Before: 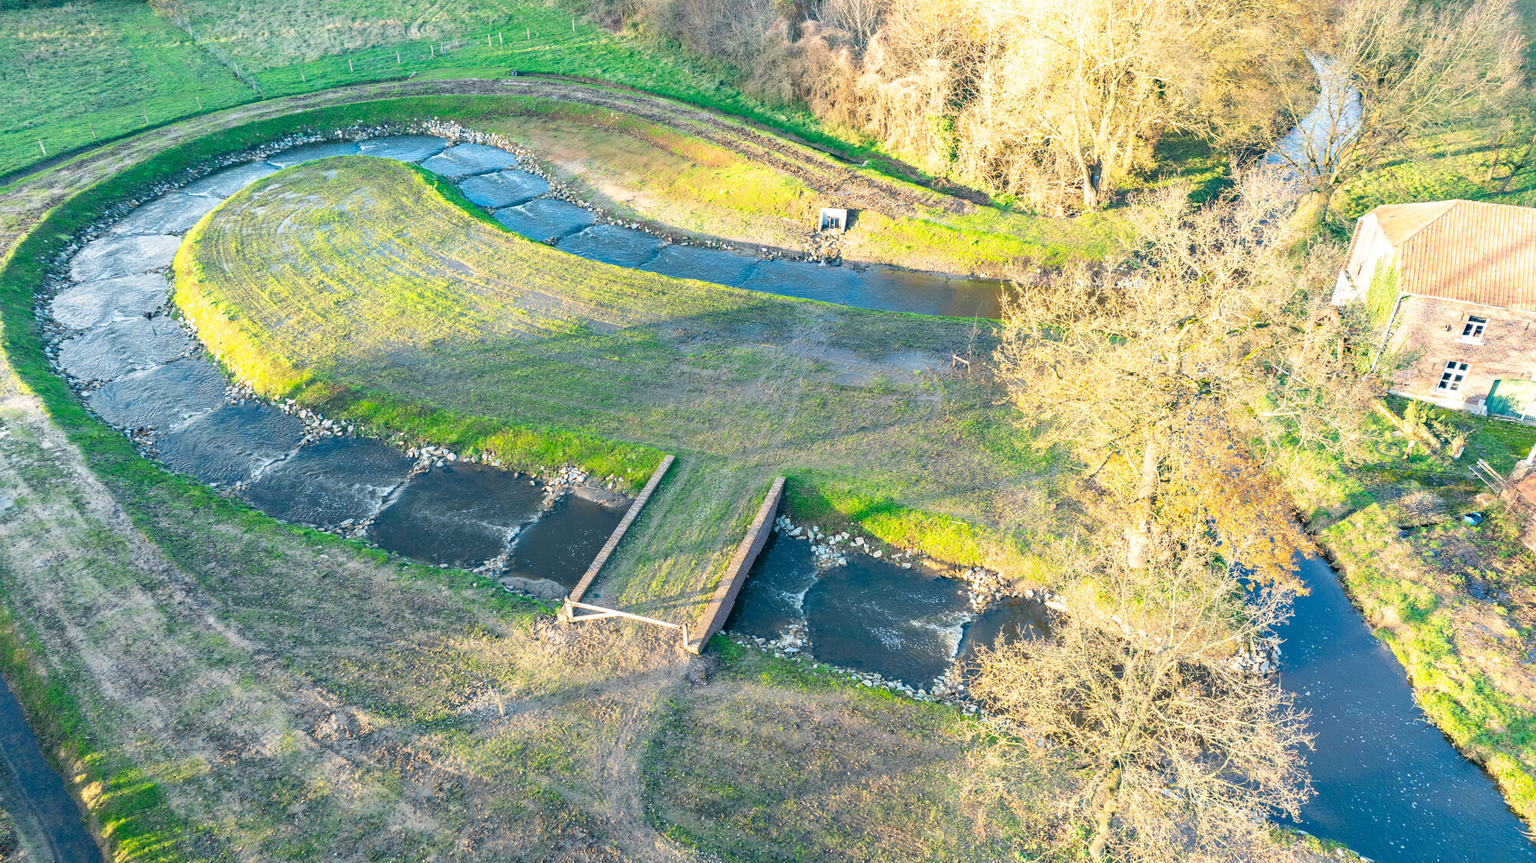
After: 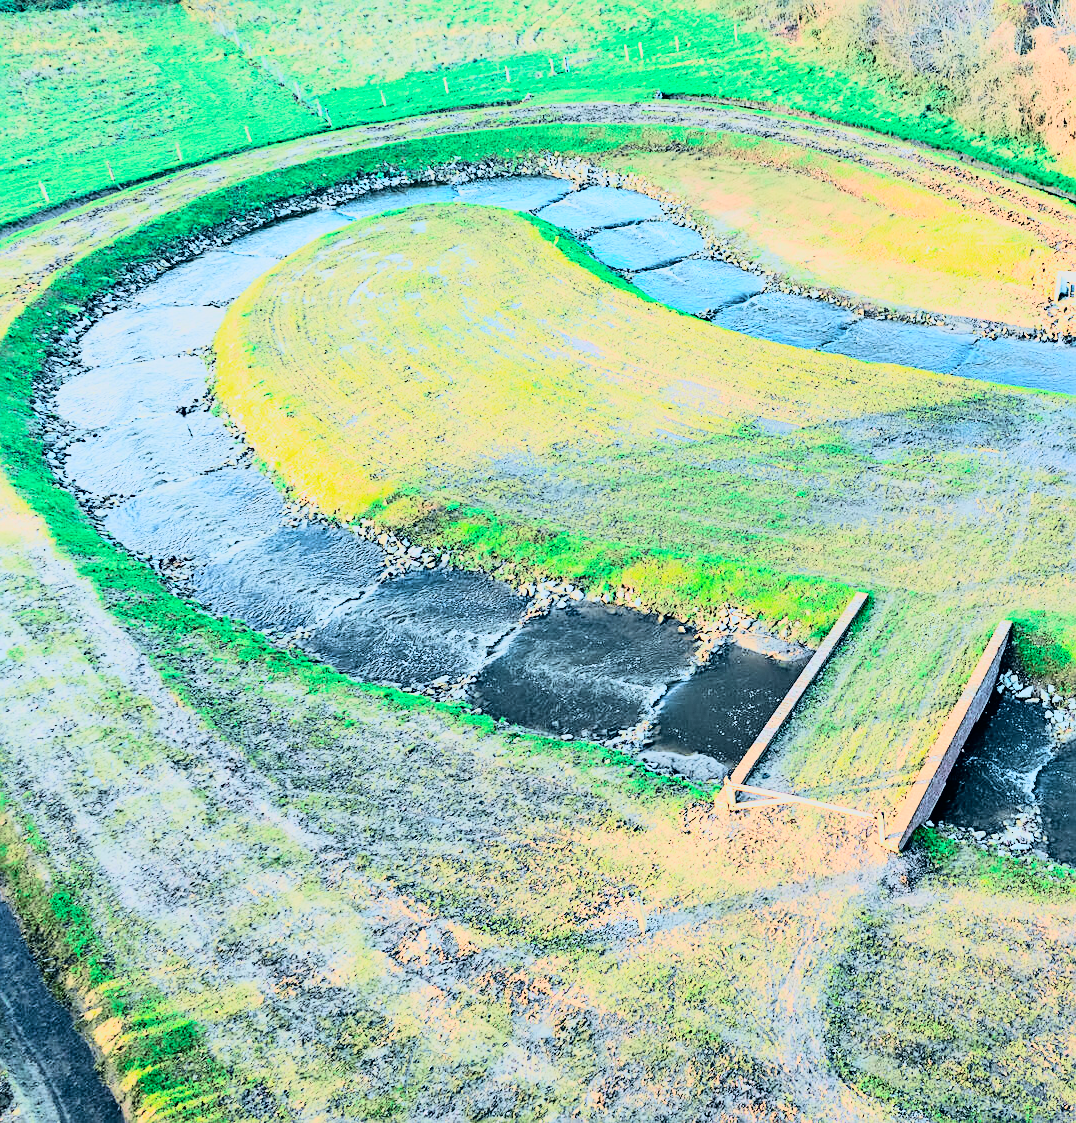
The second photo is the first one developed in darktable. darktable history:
tone curve: curves: ch0 [(0, 0) (0.049, 0.01) (0.154, 0.081) (0.491, 0.519) (0.748, 0.765) (1, 0.919)]; ch1 [(0, 0) (0.172, 0.123) (0.317, 0.272) (0.401, 0.422) (0.499, 0.497) (0.531, 0.54) (0.615, 0.603) (0.741, 0.783) (1, 1)]; ch2 [(0, 0) (0.411, 0.424) (0.483, 0.478) (0.544, 0.56) (0.686, 0.638) (1, 1)], color space Lab, independent channels, preserve colors none
sharpen: on, module defaults
velvia: on, module defaults
crop: left 0.587%, right 45.588%, bottom 0.086%
rgb curve: curves: ch0 [(0, 0) (0.21, 0.15) (0.24, 0.21) (0.5, 0.75) (0.75, 0.96) (0.89, 0.99) (1, 1)]; ch1 [(0, 0.02) (0.21, 0.13) (0.25, 0.2) (0.5, 0.67) (0.75, 0.9) (0.89, 0.97) (1, 1)]; ch2 [(0, 0.02) (0.21, 0.13) (0.25, 0.2) (0.5, 0.67) (0.75, 0.9) (0.89, 0.97) (1, 1)], compensate middle gray true
